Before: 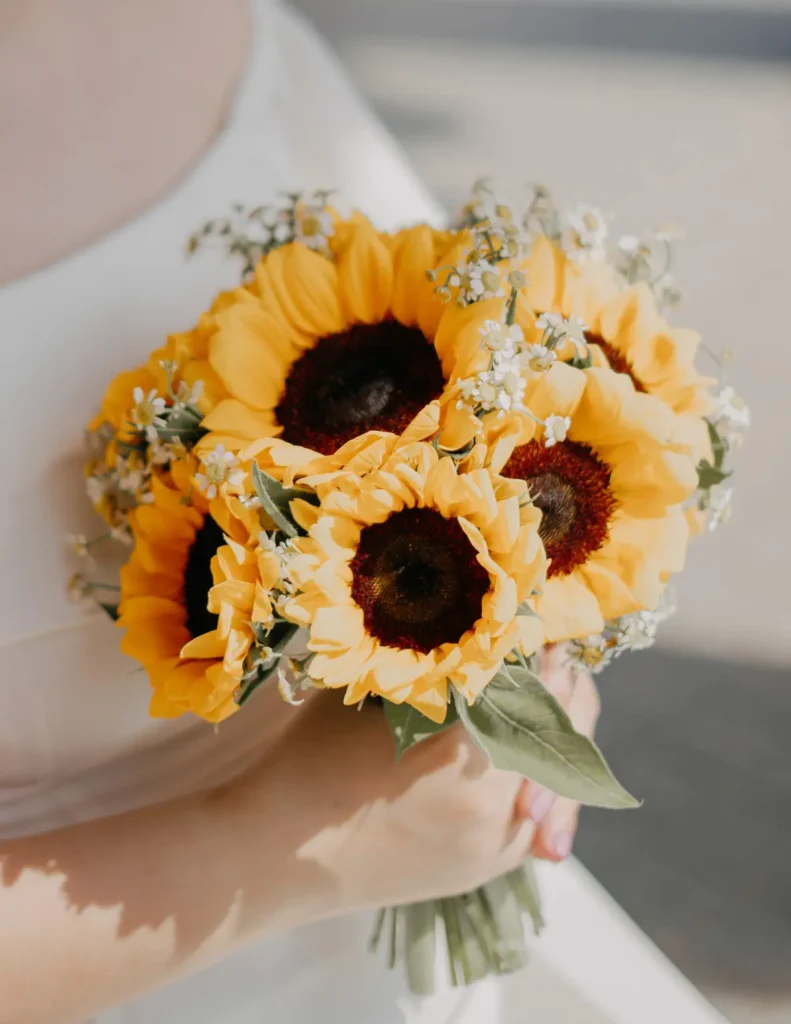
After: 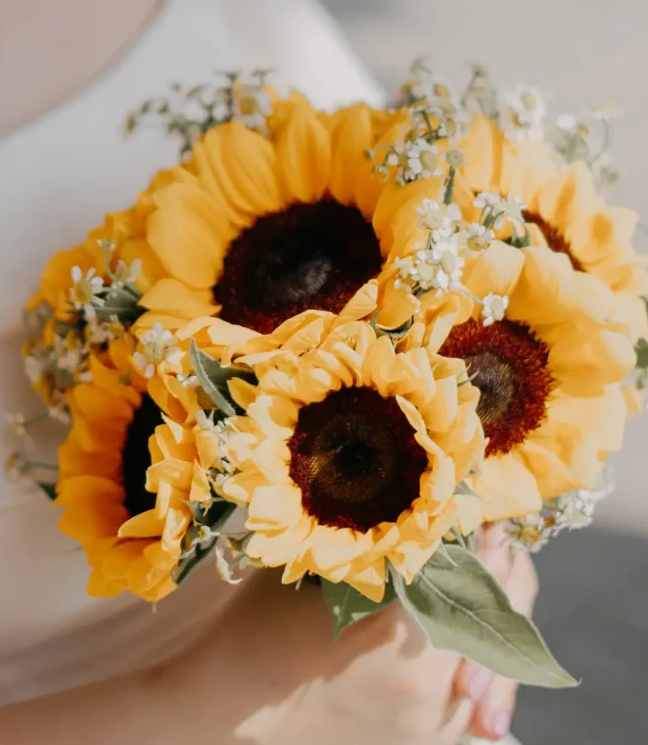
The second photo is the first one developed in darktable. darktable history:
crop: left 7.856%, top 11.836%, right 10.12%, bottom 15.387%
rotate and perspective: crop left 0, crop top 0
